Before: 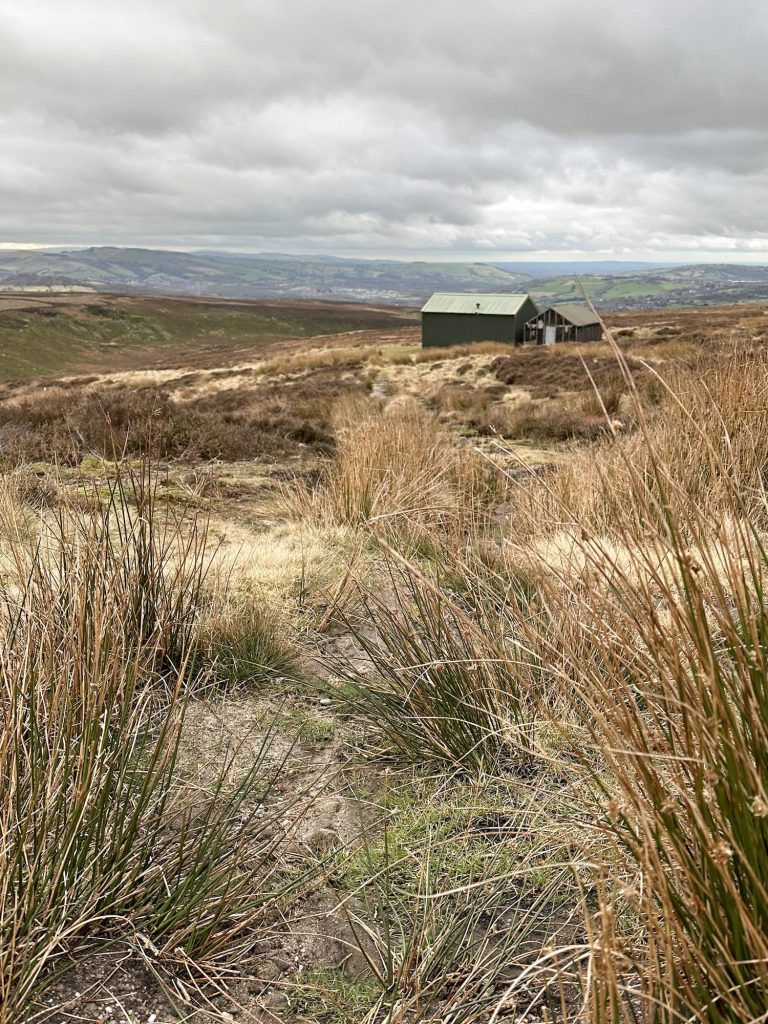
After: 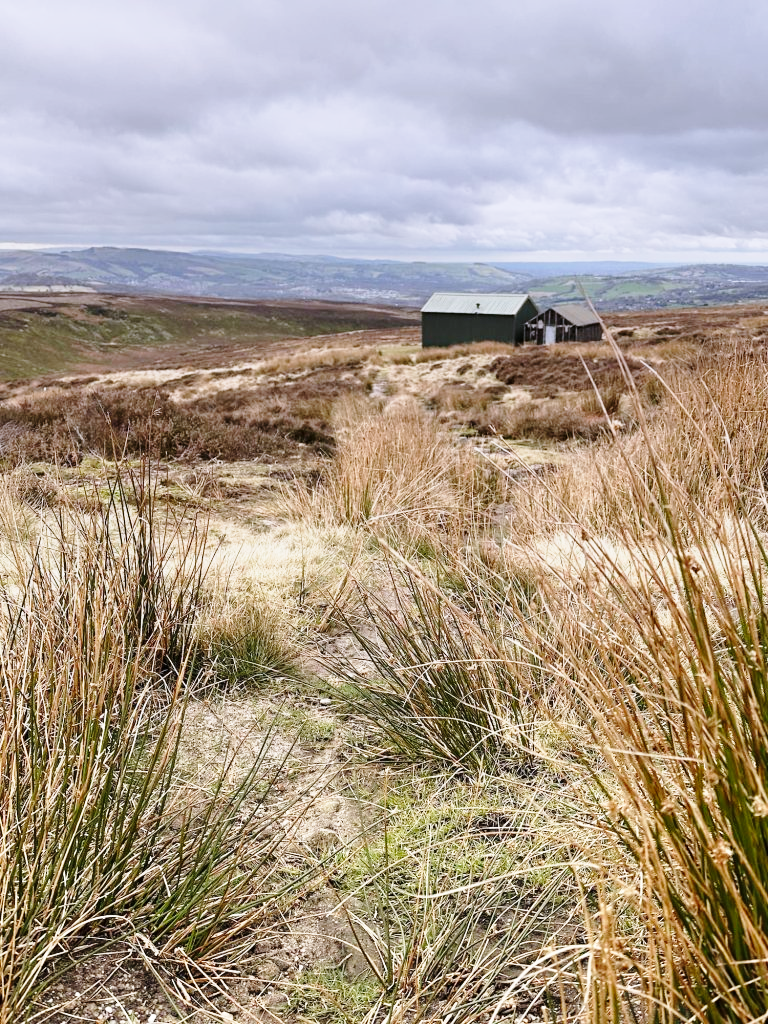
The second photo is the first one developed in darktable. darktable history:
graduated density: hue 238.83°, saturation 50%
base curve: curves: ch0 [(0, 0) (0.028, 0.03) (0.121, 0.232) (0.46, 0.748) (0.859, 0.968) (1, 1)], preserve colors none
